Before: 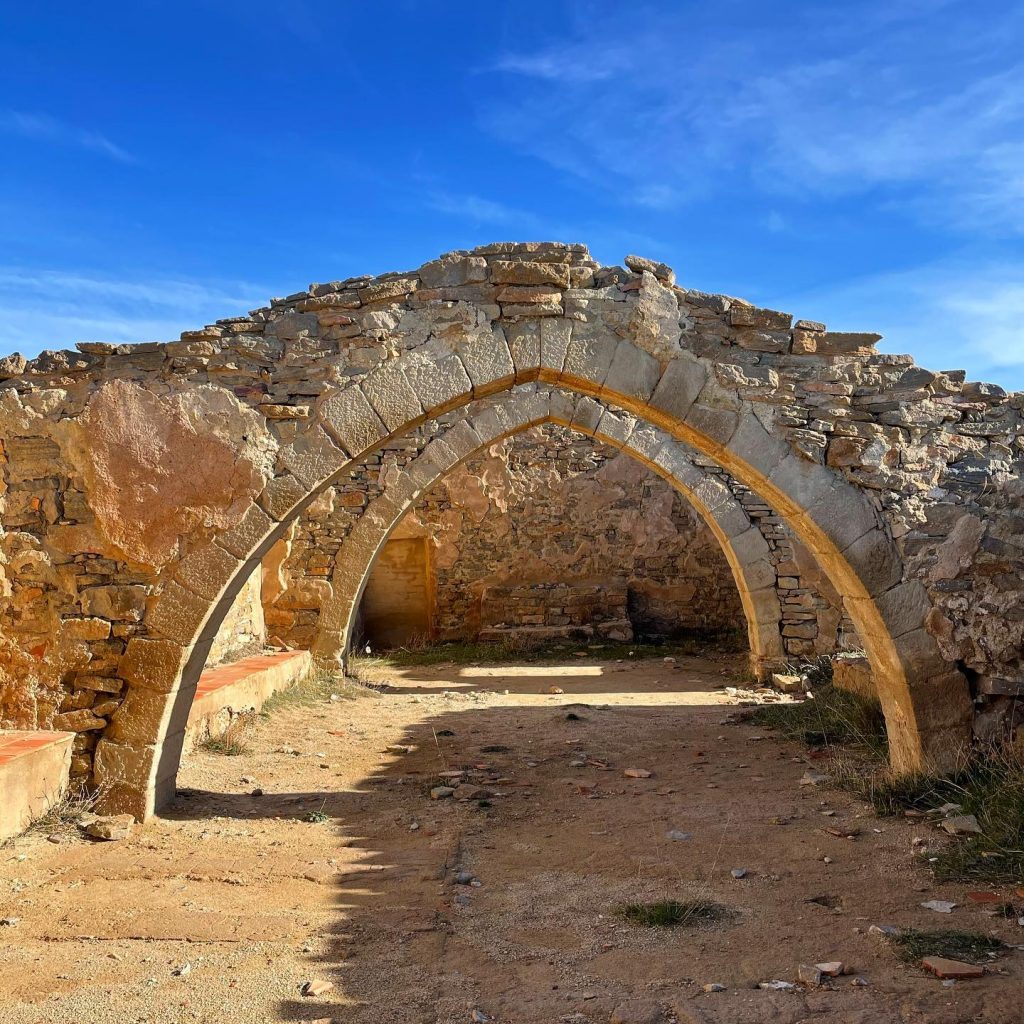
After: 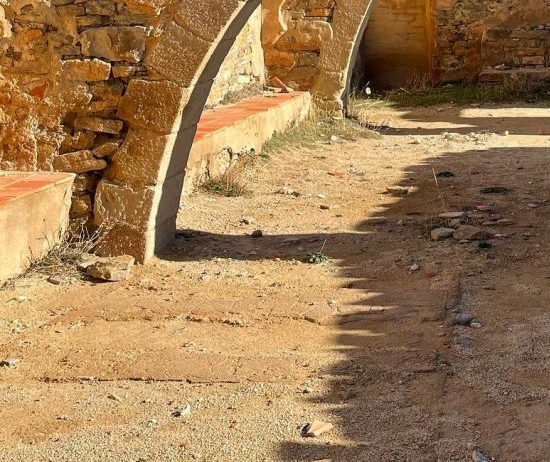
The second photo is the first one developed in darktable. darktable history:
crop and rotate: top 54.604%, right 46.243%, bottom 0.193%
